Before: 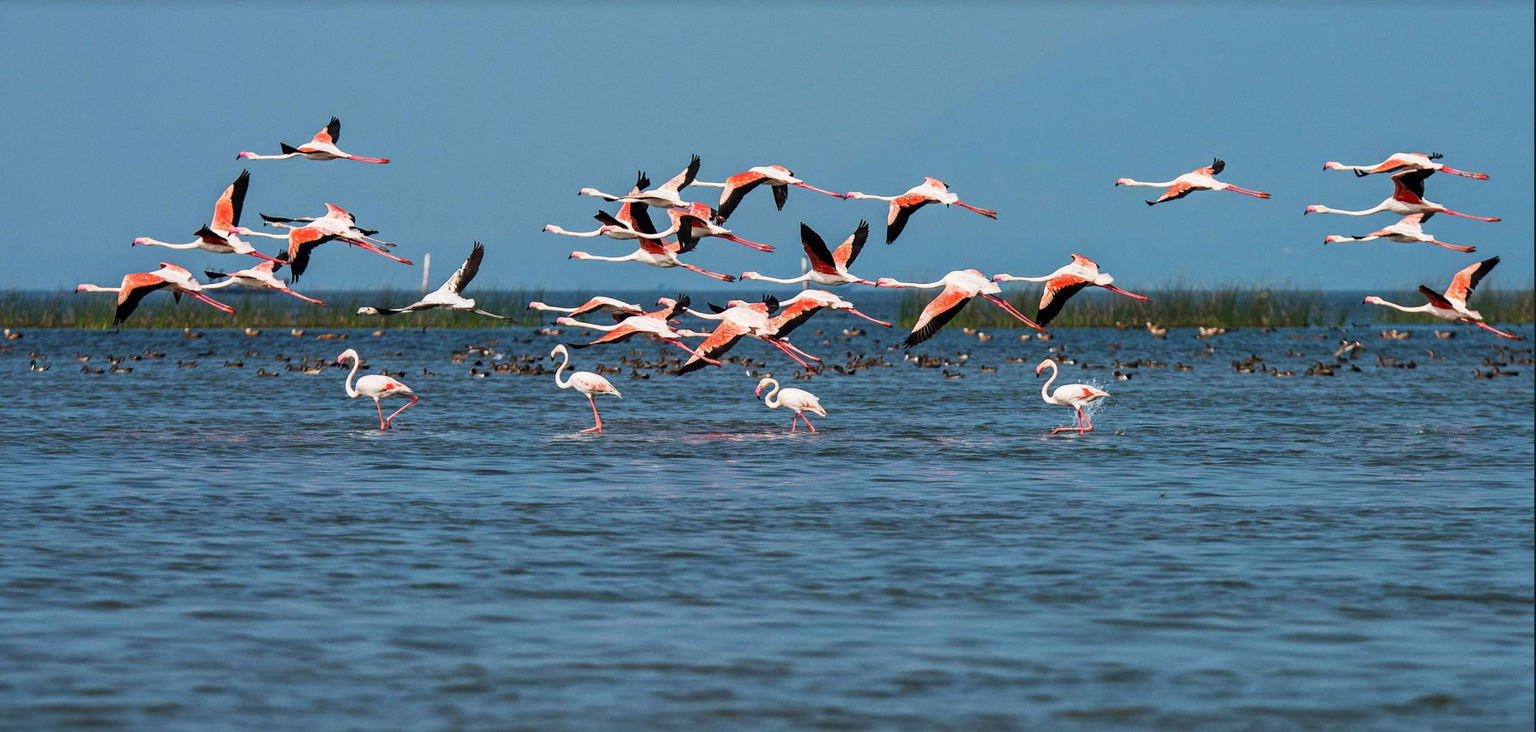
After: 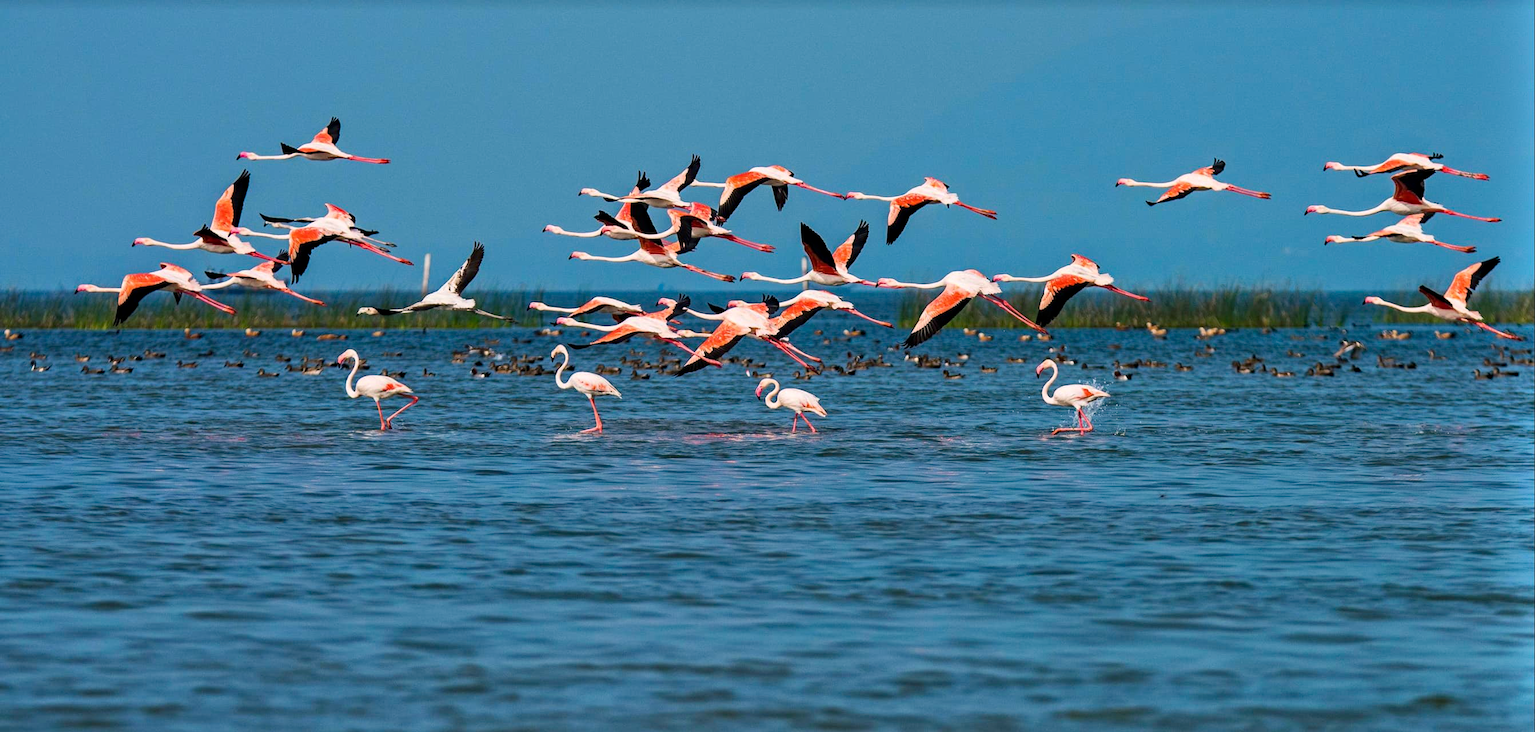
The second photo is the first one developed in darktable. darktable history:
color balance rgb: shadows lift › chroma 2.03%, shadows lift › hue 221.75°, highlights gain › chroma 0.943%, highlights gain › hue 24.19°, linear chroma grading › global chroma 0.288%, perceptual saturation grading › global saturation 0.063%, global vibrance 34.284%
haze removal: adaptive false
shadows and highlights: soften with gaussian
